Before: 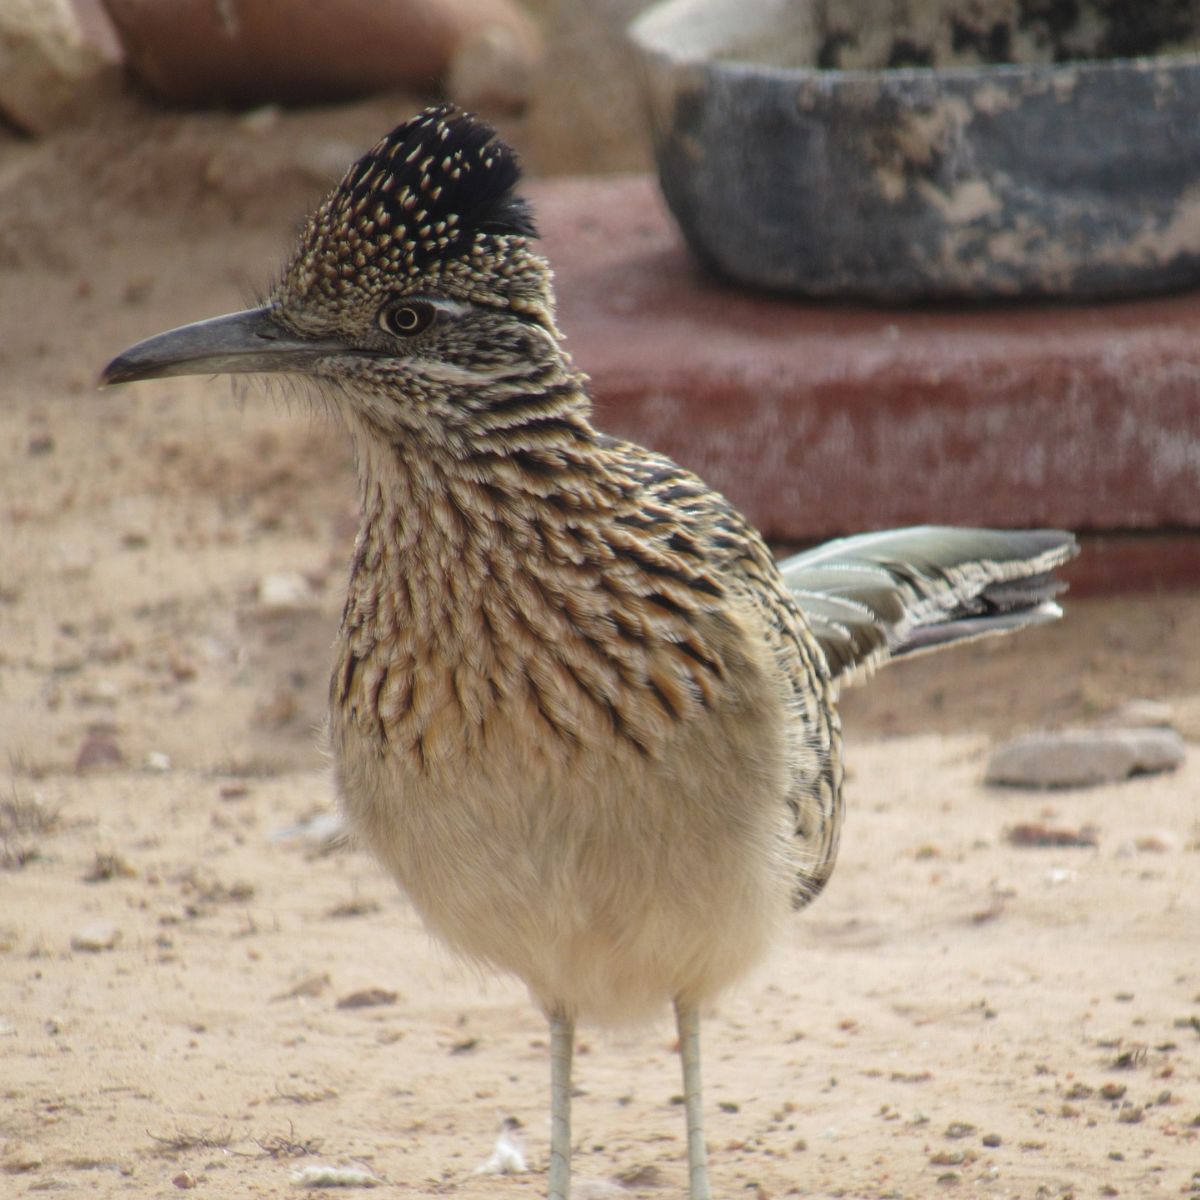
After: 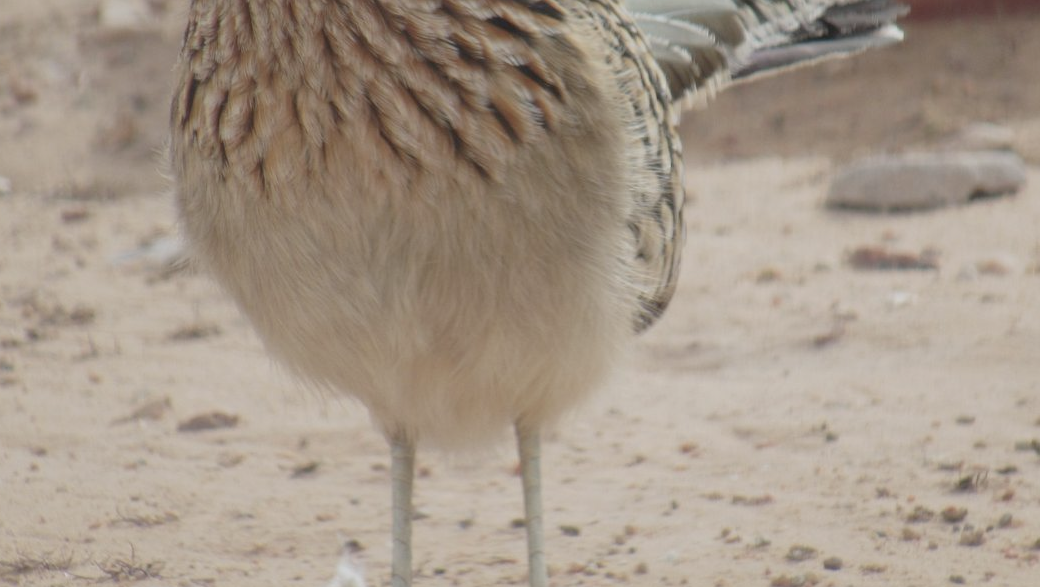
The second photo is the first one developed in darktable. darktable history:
crop and rotate: left 13.306%, top 48.129%, bottom 2.928%
color balance rgb: perceptual saturation grading › global saturation -27.94%, hue shift -2.27°, contrast -21.26%
shadows and highlights: shadows 25, highlights -25
